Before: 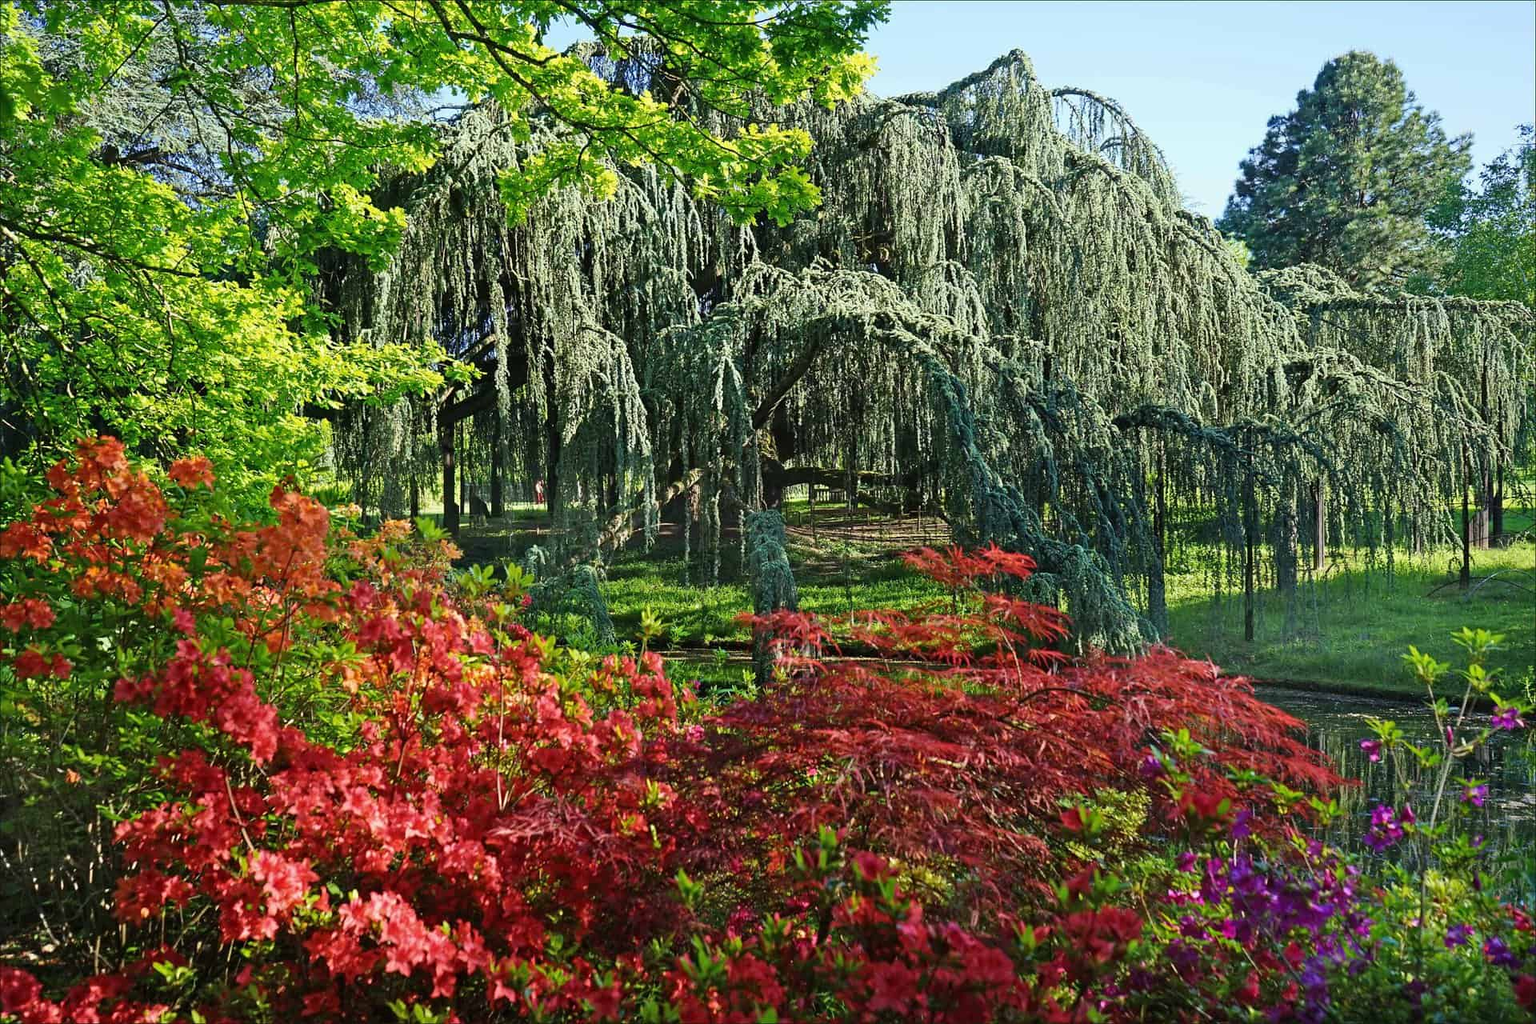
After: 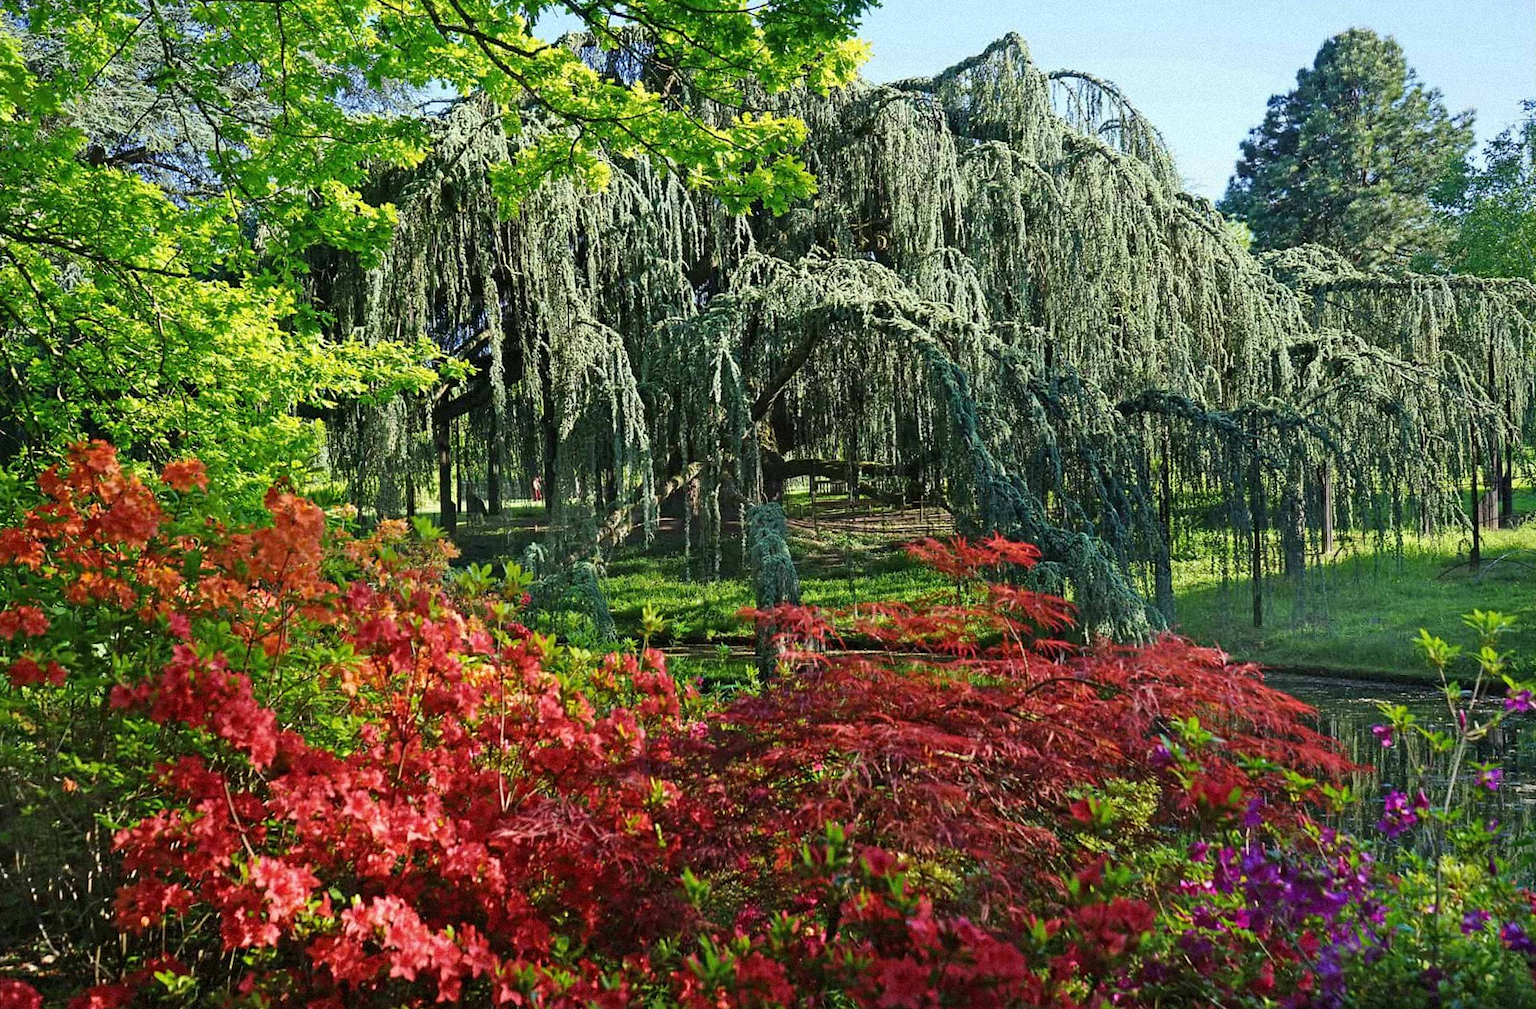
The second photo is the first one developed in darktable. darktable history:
grain: mid-tones bias 0%
tone equalizer: on, module defaults
rotate and perspective: rotation -1°, crop left 0.011, crop right 0.989, crop top 0.025, crop bottom 0.975
white balance: emerald 1
